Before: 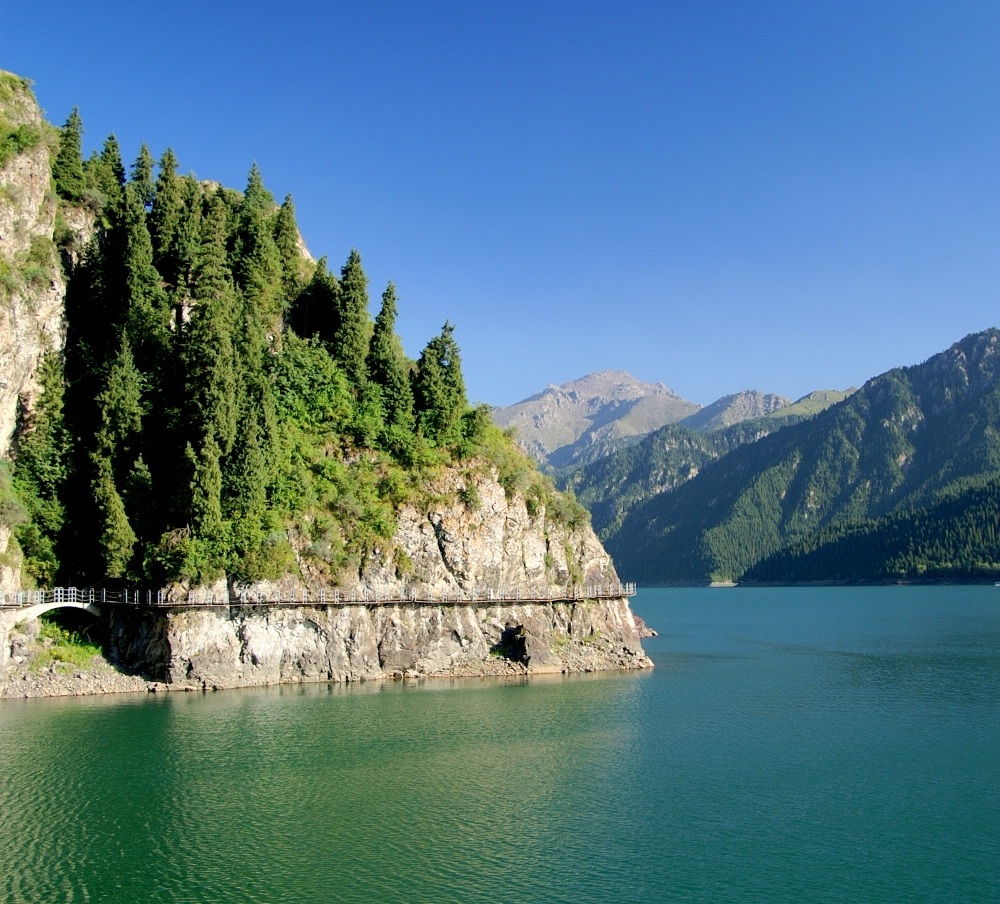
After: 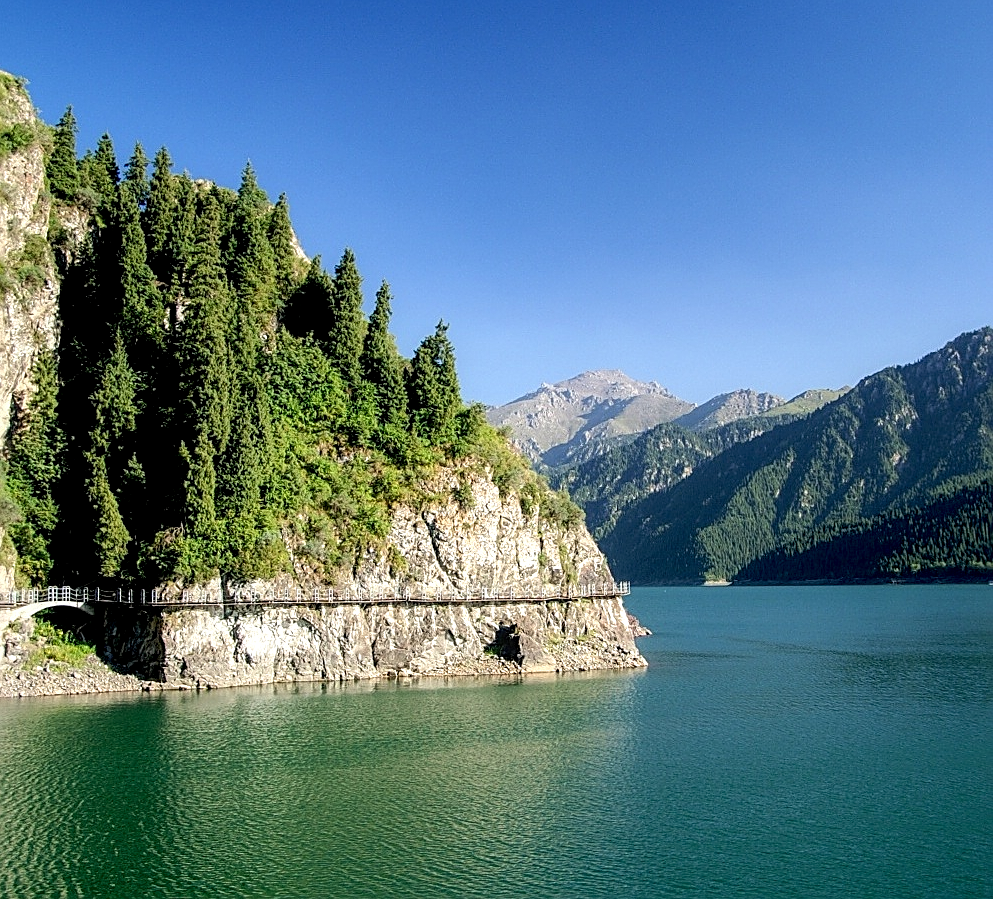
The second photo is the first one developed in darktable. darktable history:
local contrast: highlights 60%, shadows 60%, detail 160%
crop and rotate: left 0.614%, top 0.179%, bottom 0.309%
sharpen: amount 0.6
contrast equalizer: y [[0.5, 0.488, 0.462, 0.461, 0.491, 0.5], [0.5 ×6], [0.5 ×6], [0 ×6], [0 ×6]]
